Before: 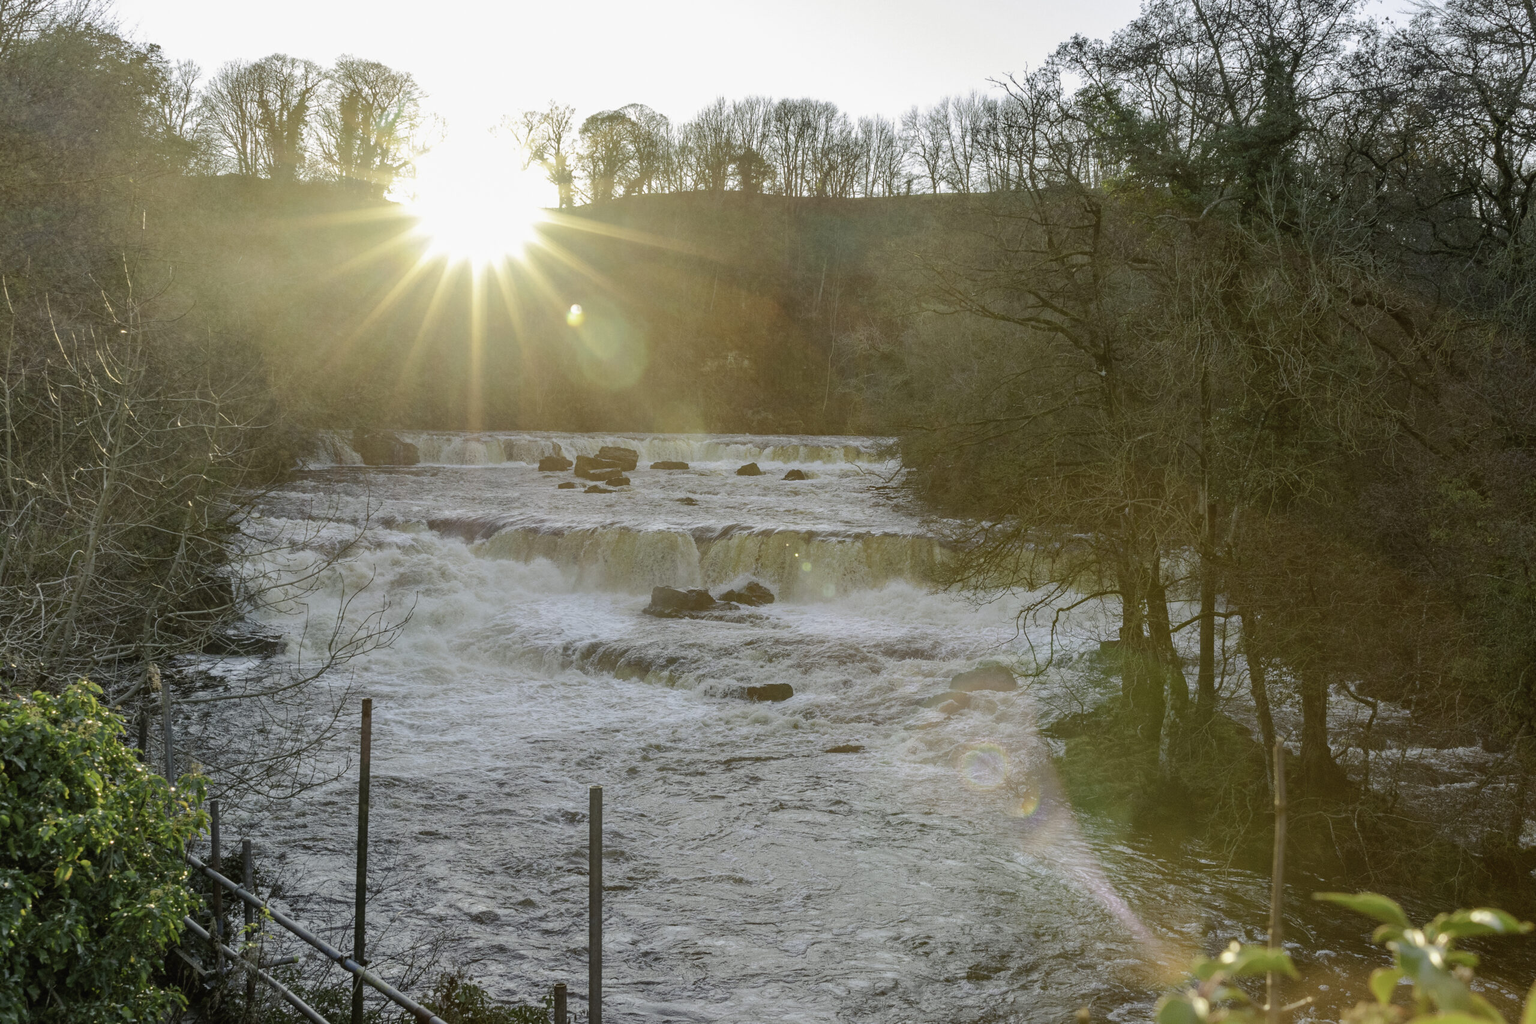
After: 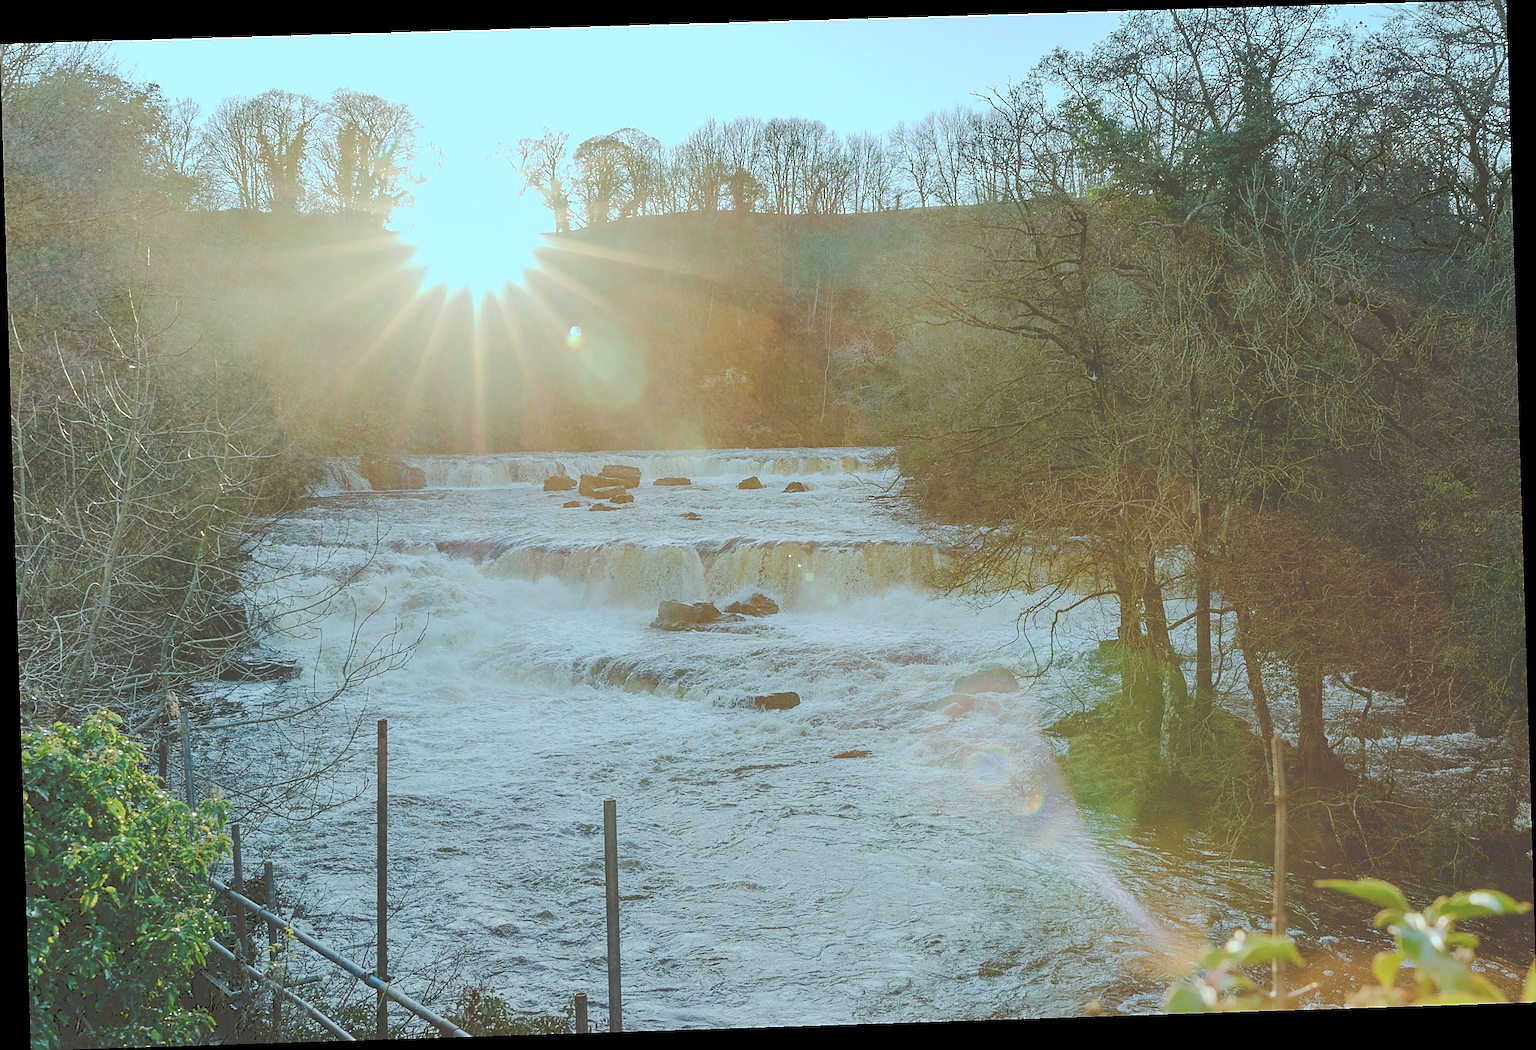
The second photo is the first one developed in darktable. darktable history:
sharpen: radius 1.4, amount 1.25, threshold 0.7
color zones: curves: ch0 [(0, 0.5) (0.143, 0.5) (0.286, 0.5) (0.429, 0.5) (0.571, 0.5) (0.714, 0.476) (0.857, 0.5) (1, 0.5)]; ch2 [(0, 0.5) (0.143, 0.5) (0.286, 0.5) (0.429, 0.5) (0.571, 0.5) (0.714, 0.487) (0.857, 0.5) (1, 0.5)]
tone curve: curves: ch0 [(0, 0) (0.003, 0.272) (0.011, 0.275) (0.025, 0.275) (0.044, 0.278) (0.069, 0.282) (0.1, 0.284) (0.136, 0.287) (0.177, 0.294) (0.224, 0.314) (0.277, 0.347) (0.335, 0.403) (0.399, 0.473) (0.468, 0.552) (0.543, 0.622) (0.623, 0.69) (0.709, 0.756) (0.801, 0.818) (0.898, 0.865) (1, 1)], preserve colors none
white balance: red 0.924, blue 1.095
rotate and perspective: rotation -1.77°, lens shift (horizontal) 0.004, automatic cropping off
